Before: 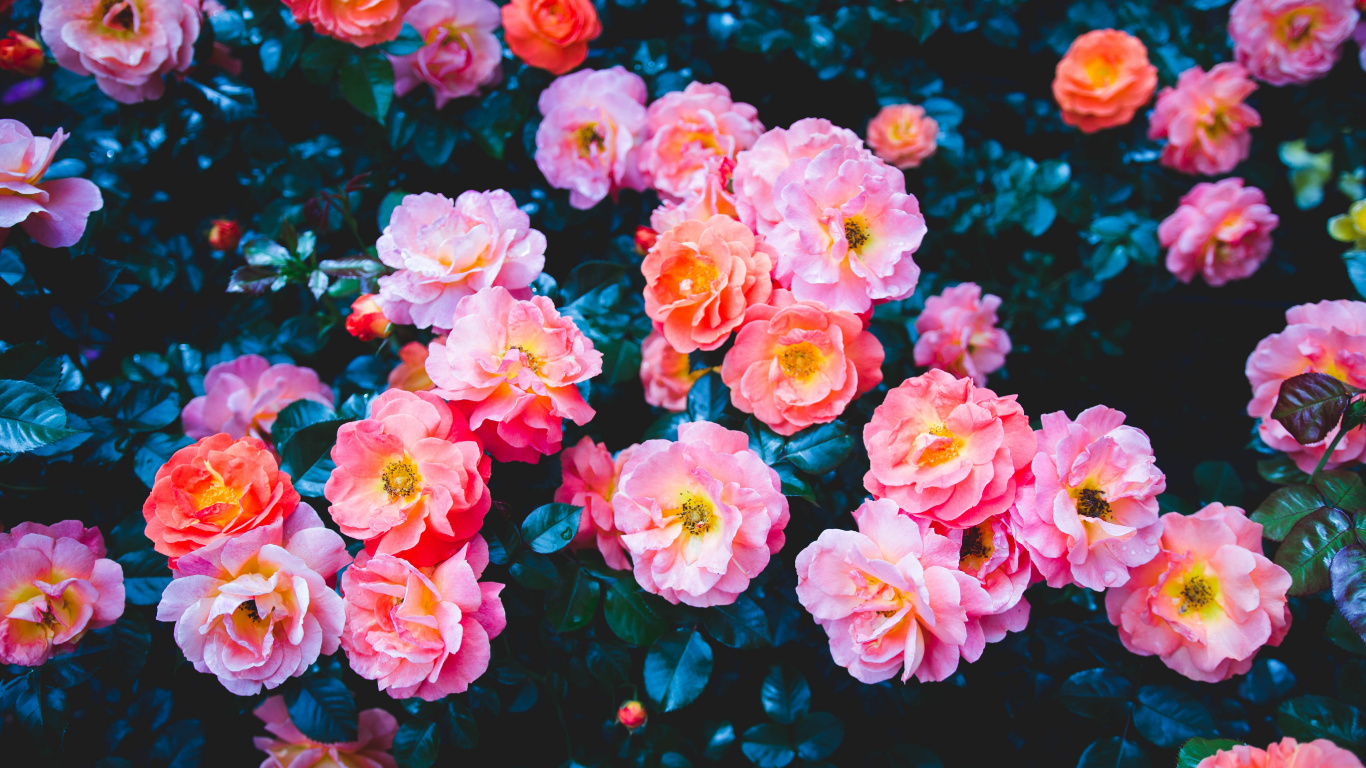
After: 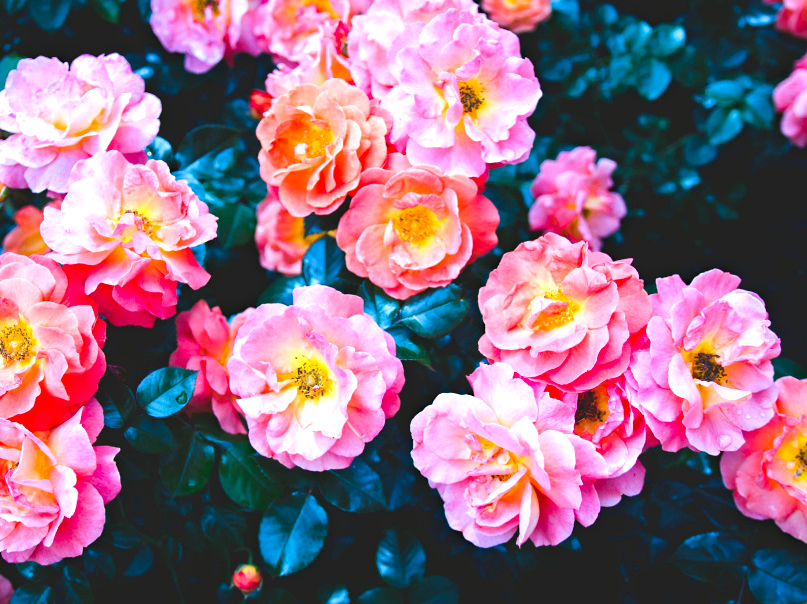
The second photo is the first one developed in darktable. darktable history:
exposure: black level correction -0.002, exposure 0.54 EV, compensate highlight preservation false
crop and rotate: left 28.256%, top 17.734%, right 12.656%, bottom 3.573%
haze removal: strength 0.29, distance 0.25, compatibility mode true, adaptive false
